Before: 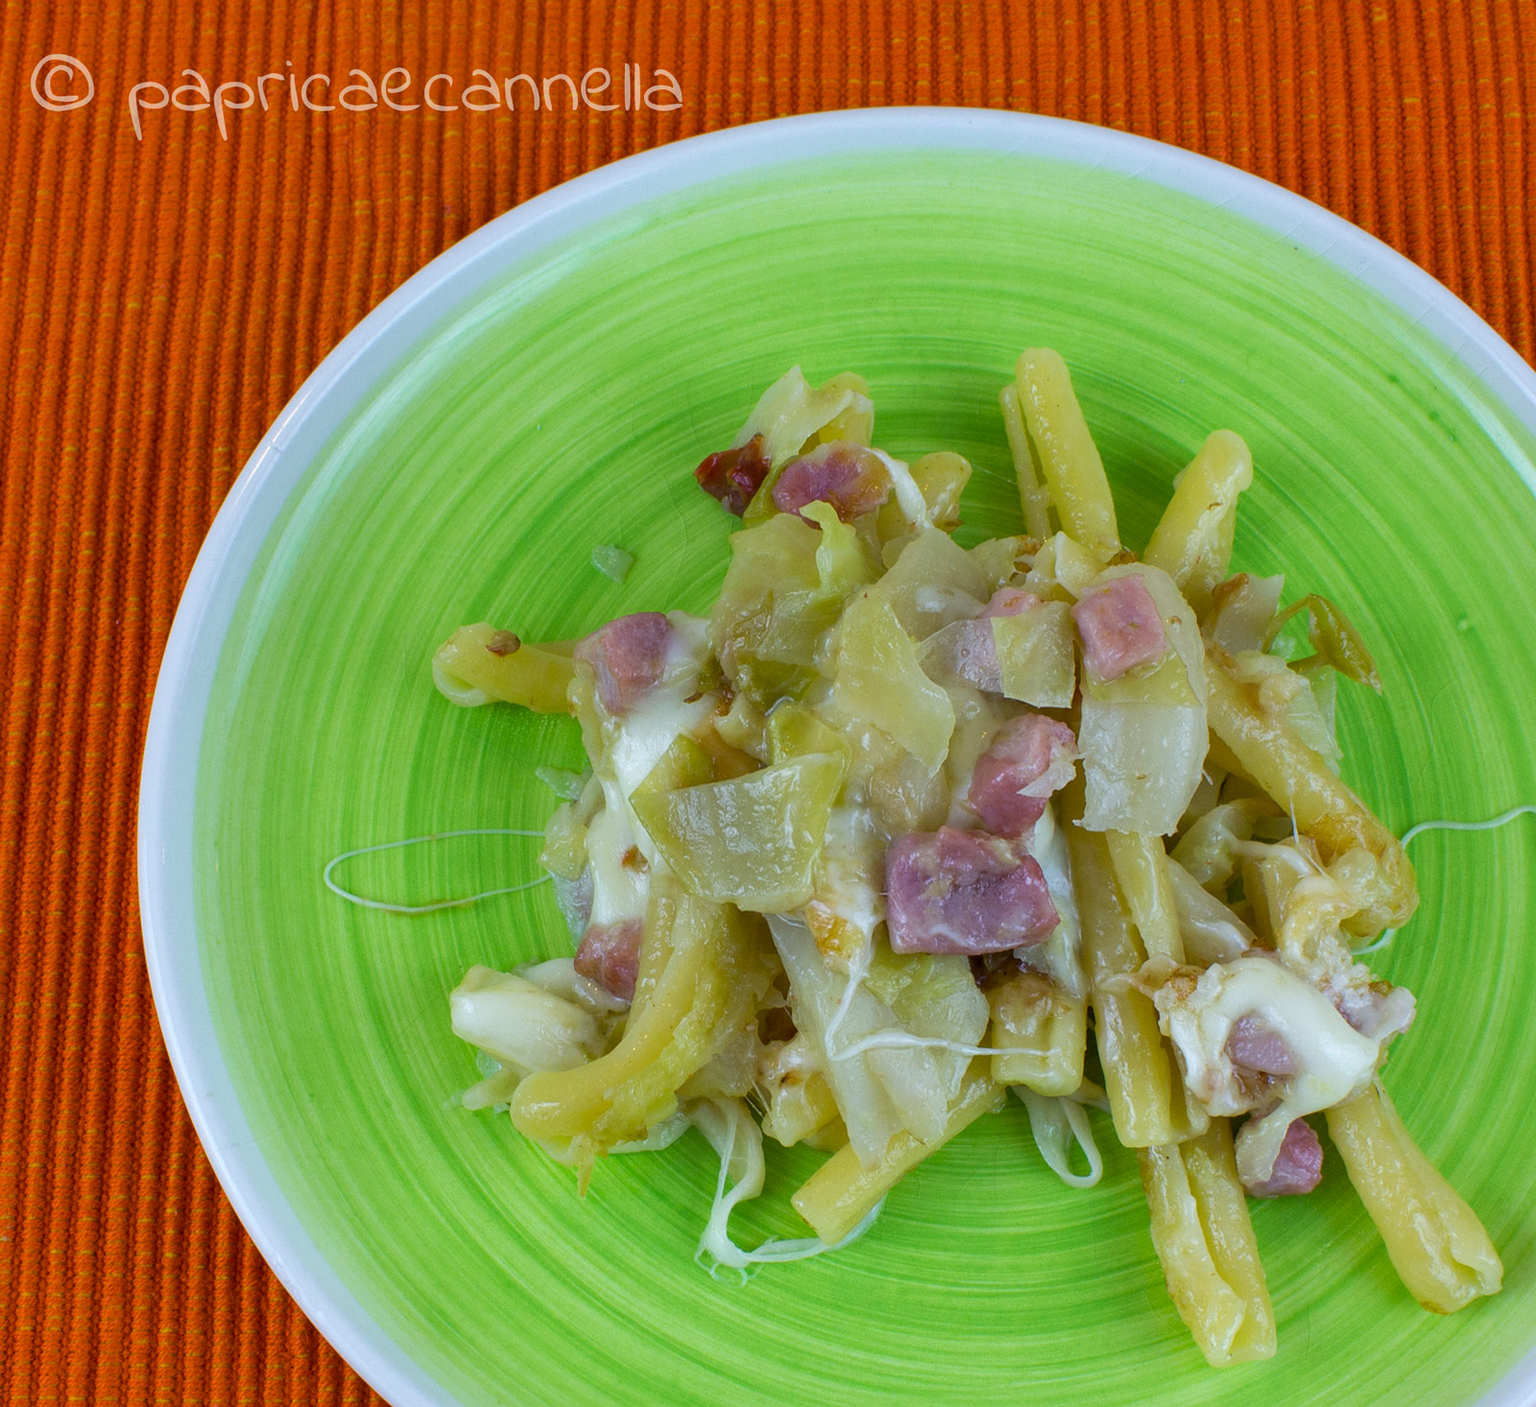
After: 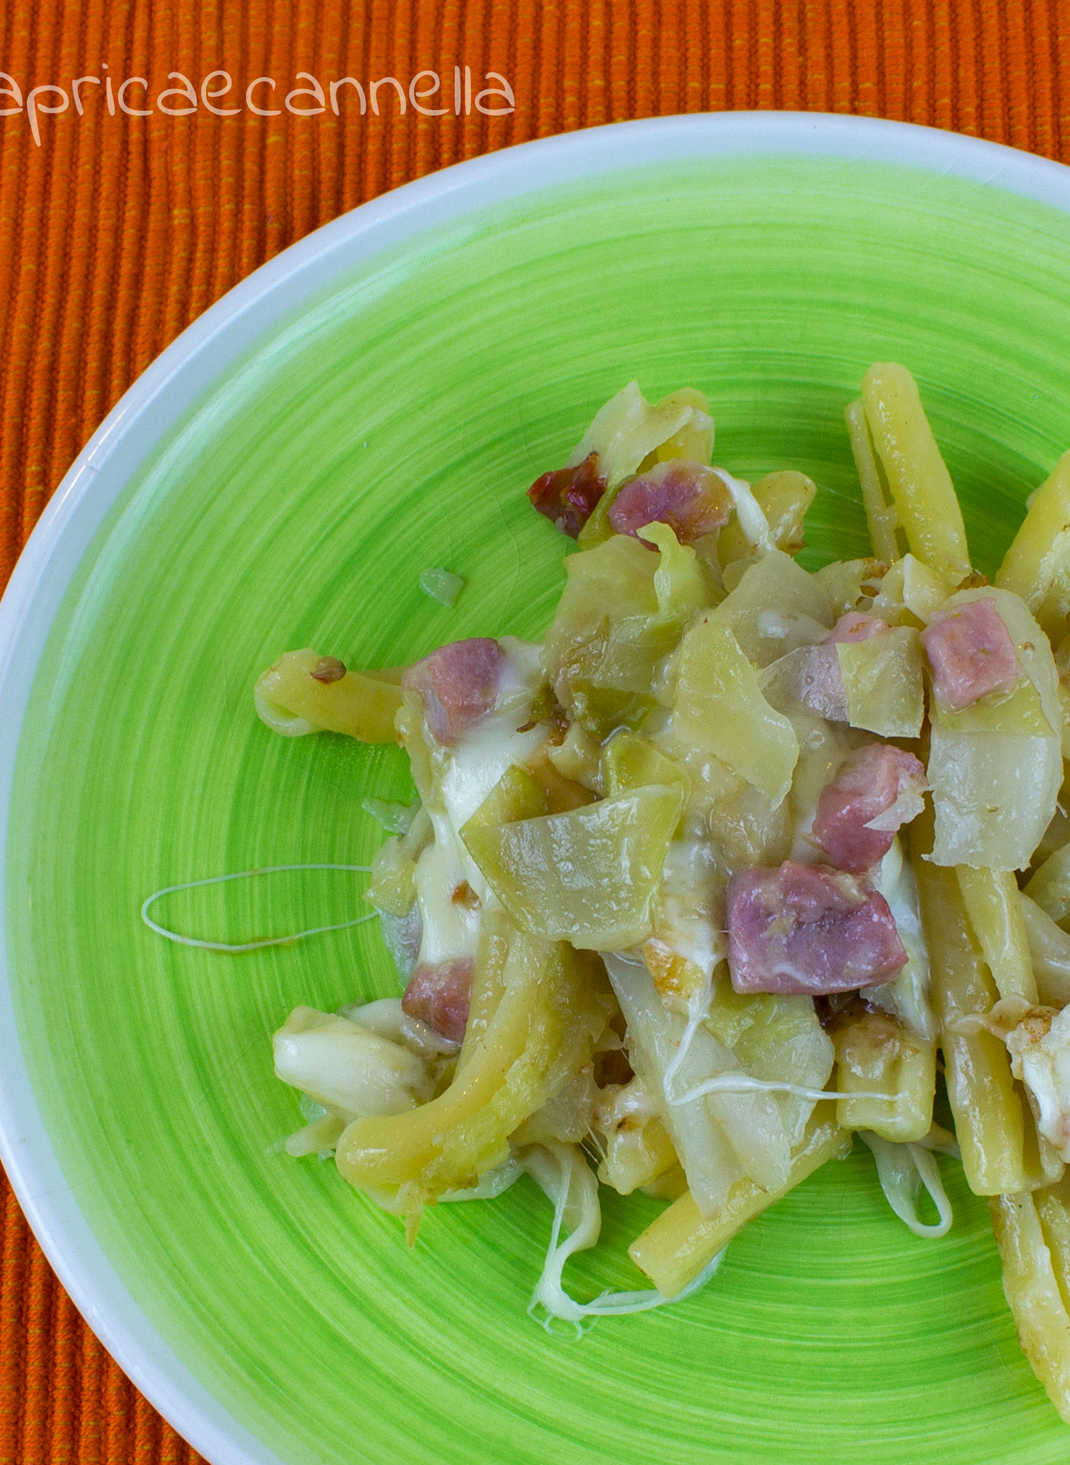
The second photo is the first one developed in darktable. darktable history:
crop and rotate: left 12.317%, right 20.754%
